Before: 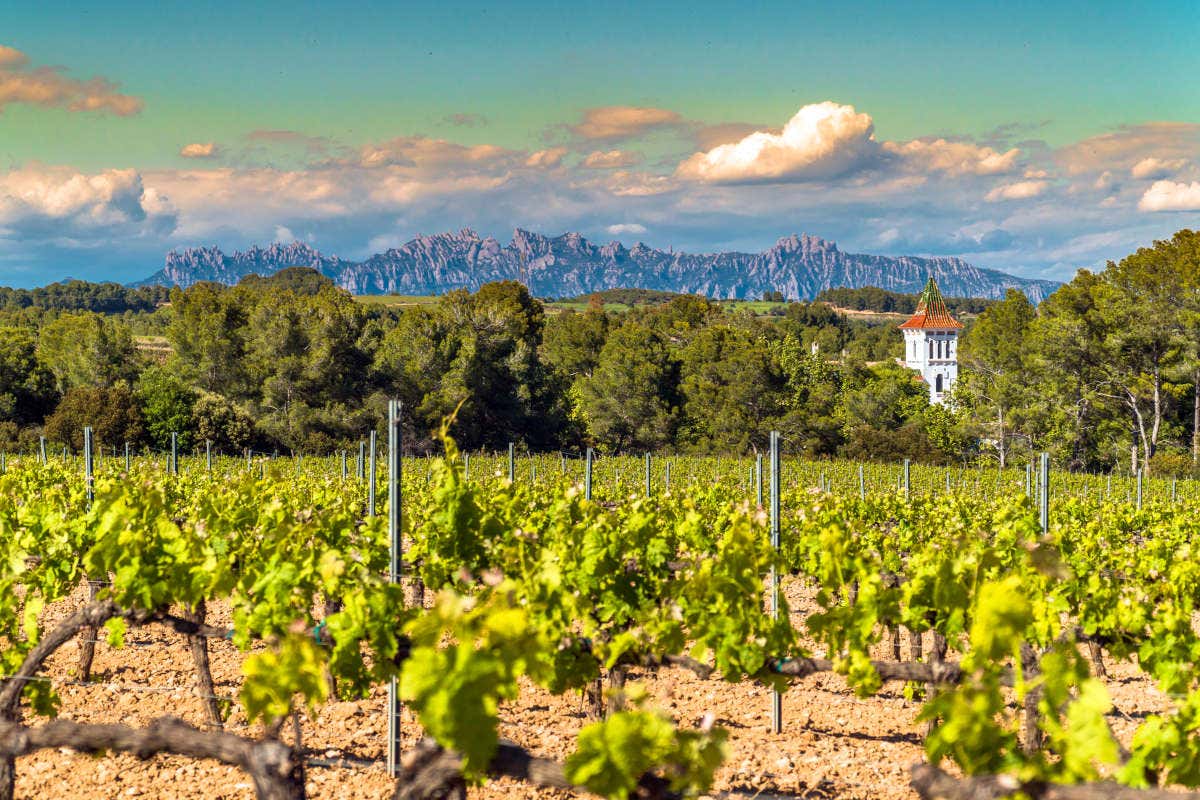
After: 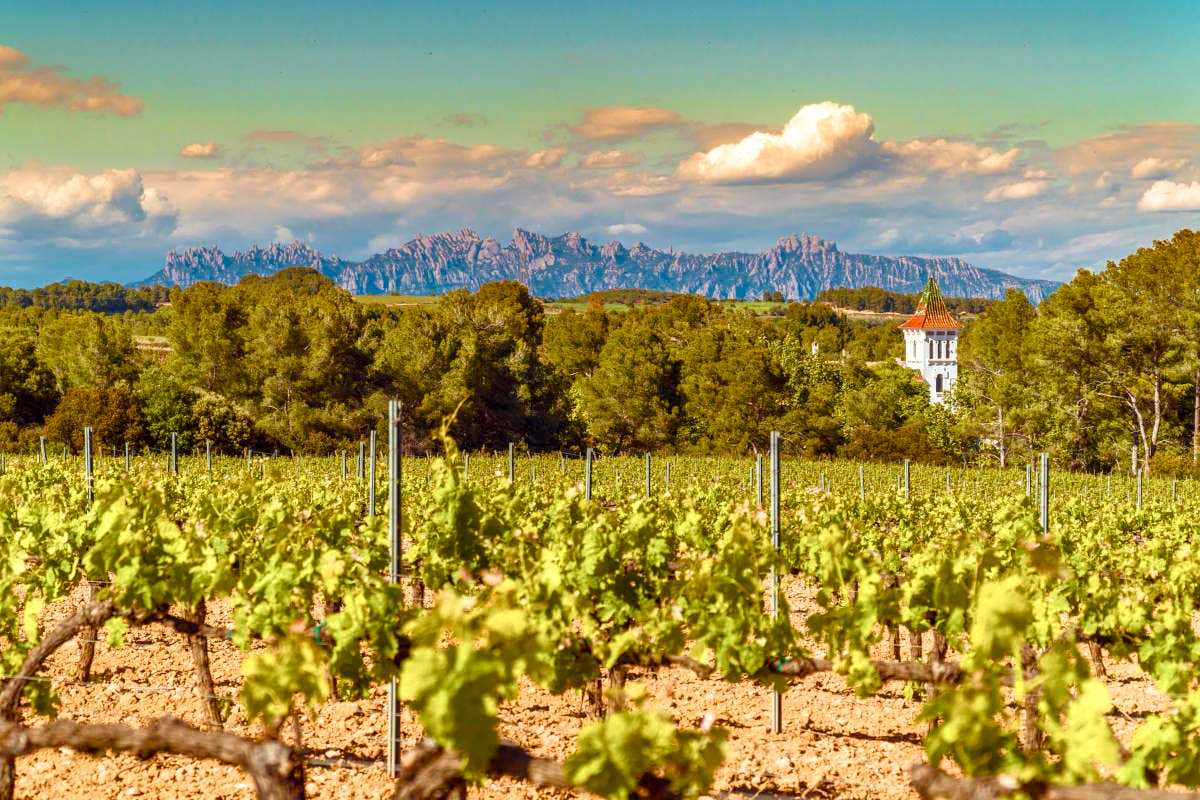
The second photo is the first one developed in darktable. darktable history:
color balance rgb: shadows lift › hue 87.59°, power › luminance 9.988%, power › chroma 2.83%, power › hue 57.38°, linear chroma grading › global chroma 14.806%, perceptual saturation grading › global saturation 20%, perceptual saturation grading › highlights -49.789%, perceptual saturation grading › shadows 24.752%
